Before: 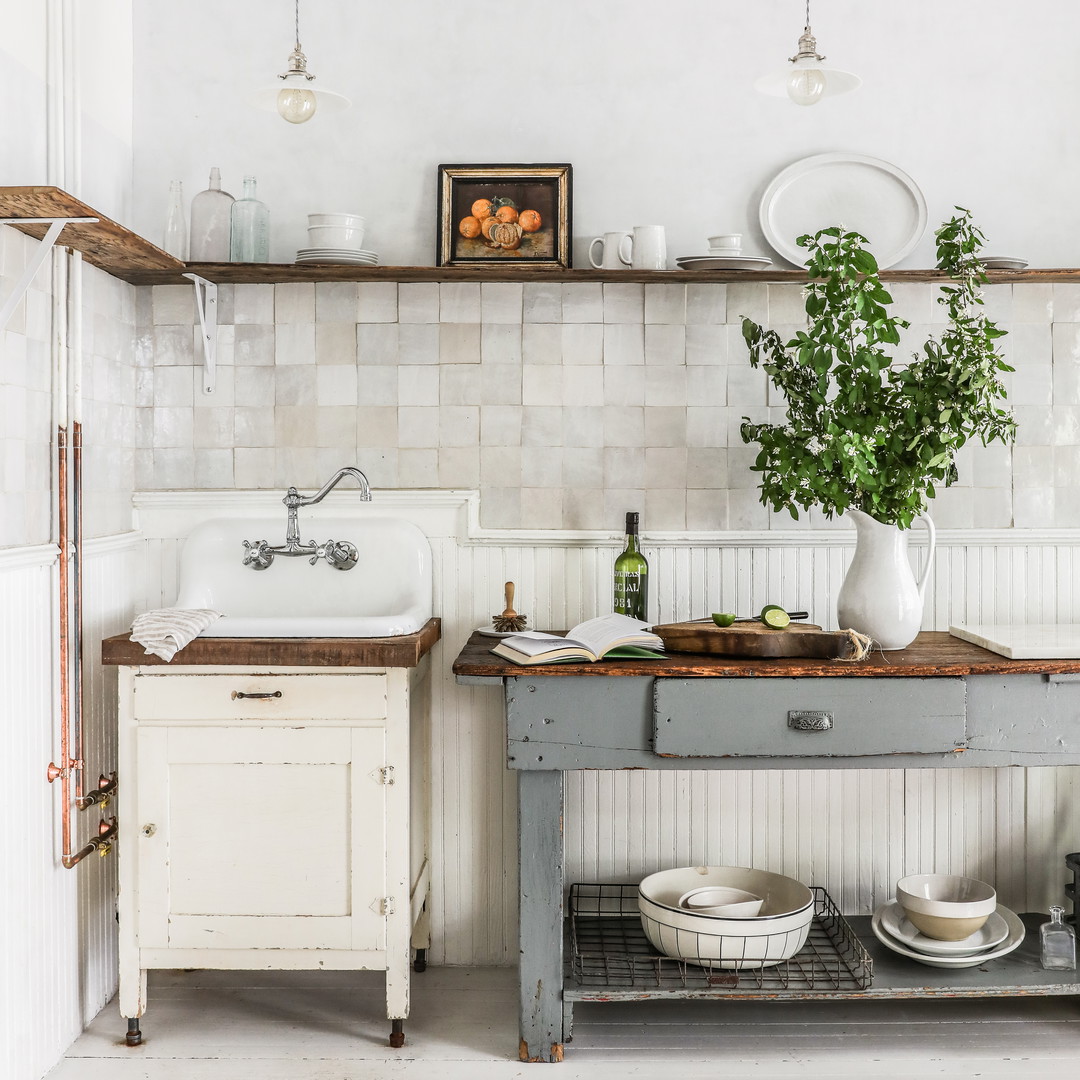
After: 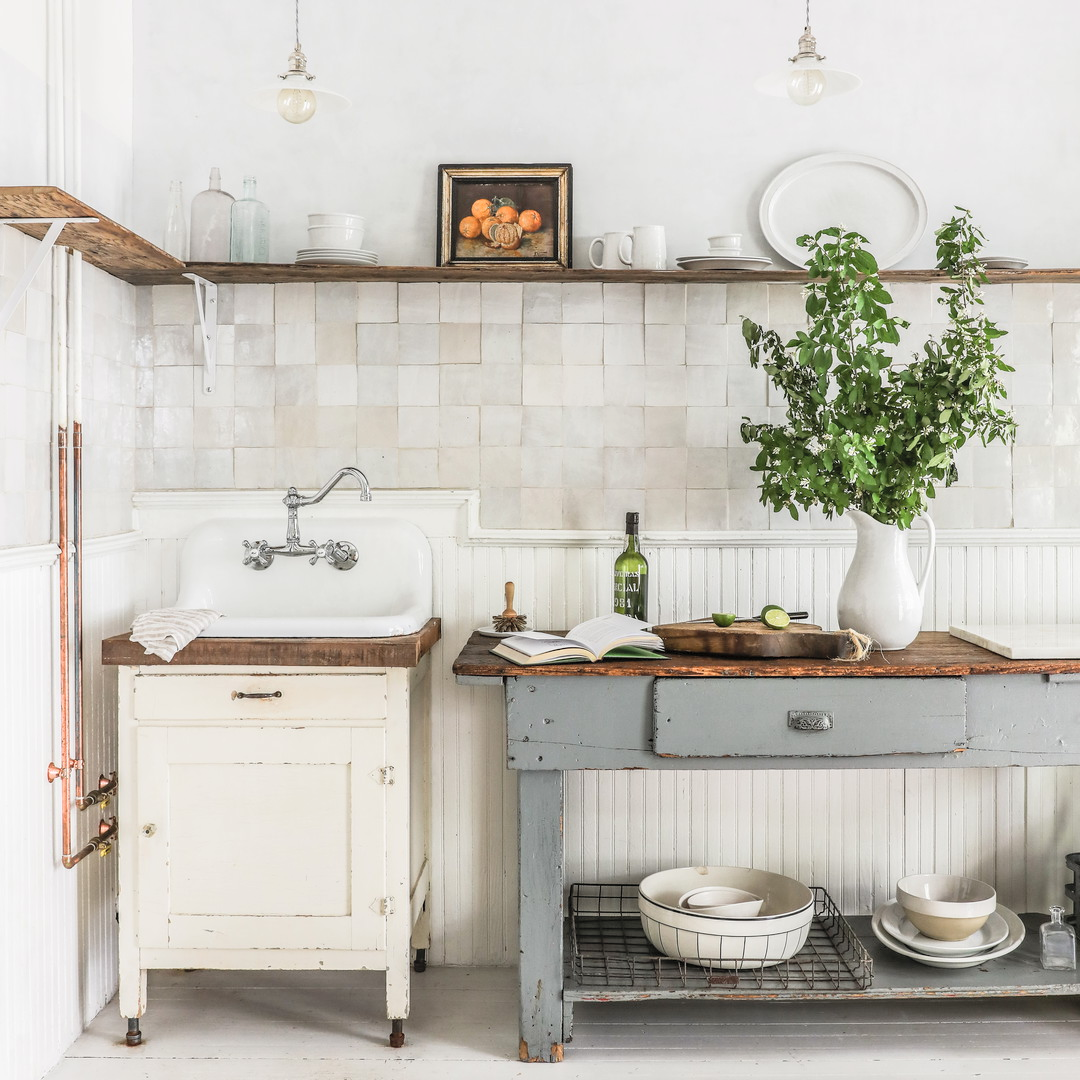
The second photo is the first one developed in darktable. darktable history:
contrast brightness saturation: brightness 0.139
